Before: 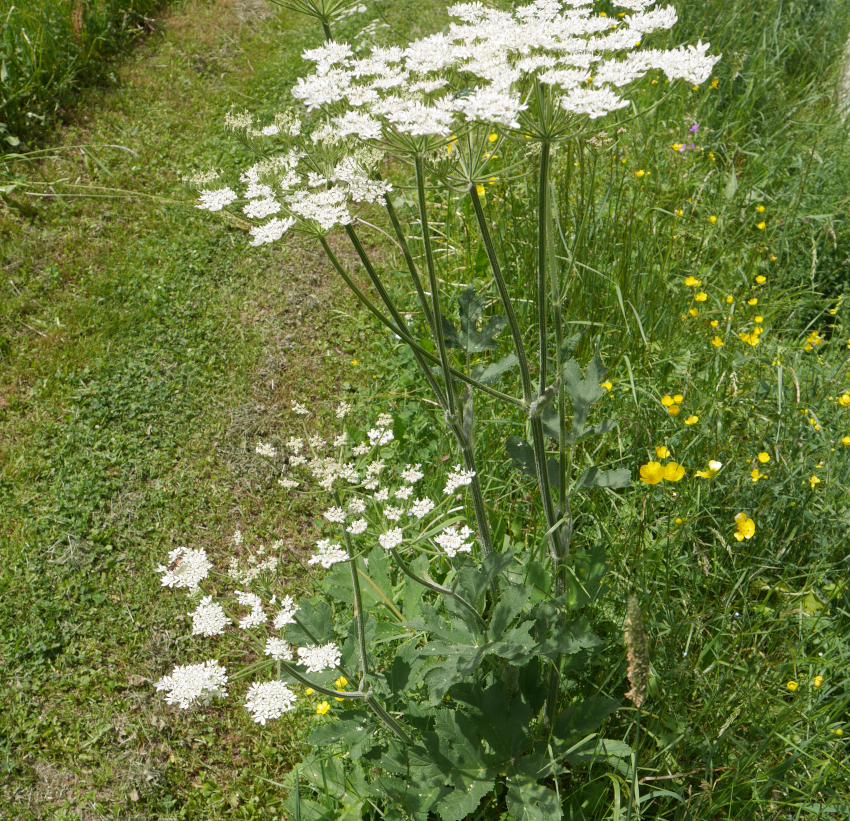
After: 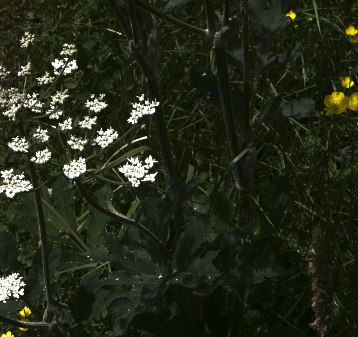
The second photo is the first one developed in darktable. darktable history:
crop: left 37.221%, top 45.169%, right 20.63%, bottom 13.777%
tone curve: curves: ch0 [(0, 0) (0.765, 0.349) (1, 1)], color space Lab, linked channels, preserve colors none
color balance: contrast 8.5%, output saturation 105%
